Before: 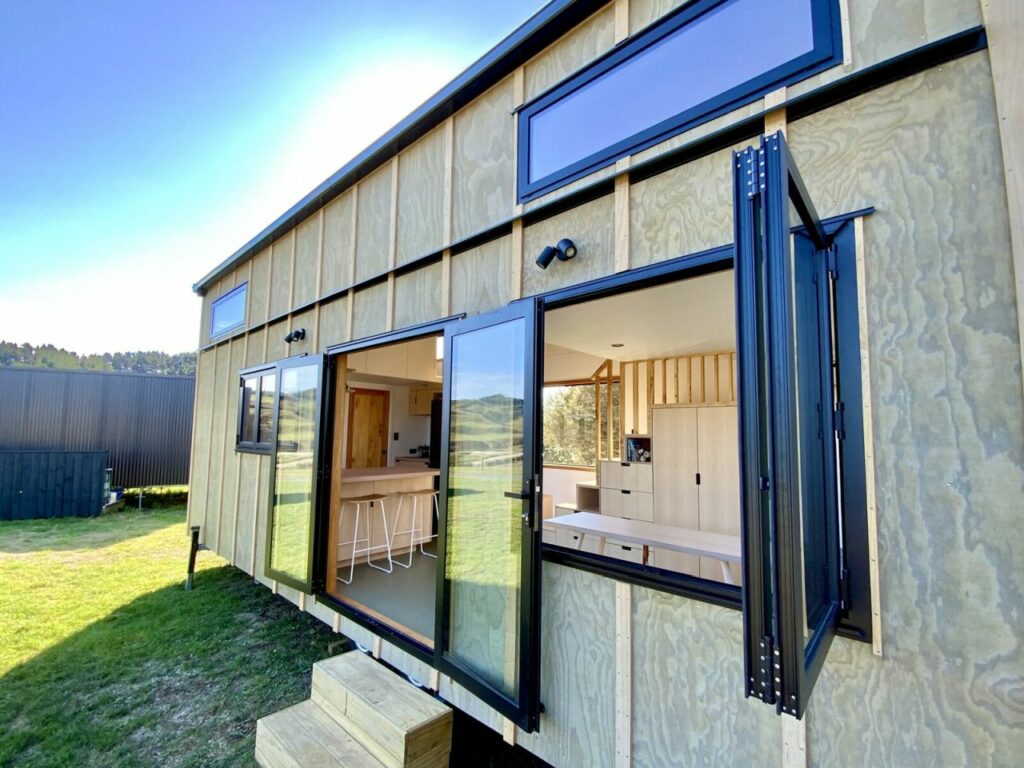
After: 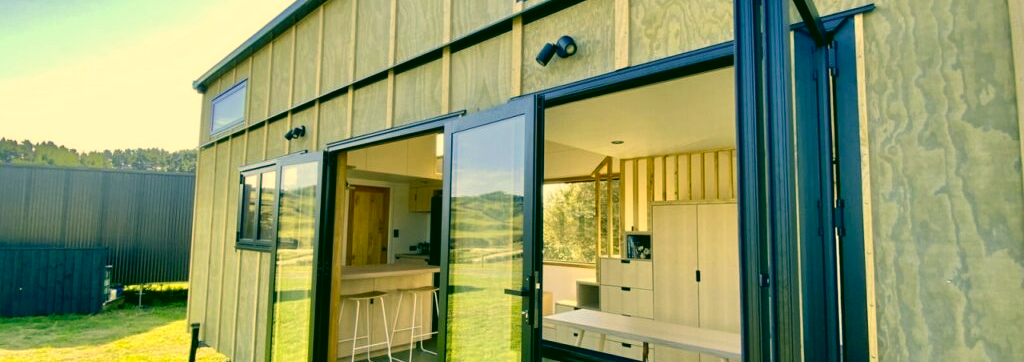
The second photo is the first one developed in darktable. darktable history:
crop and rotate: top 26.547%, bottom 26.257%
color correction: highlights a* 5.68, highlights b* 33.14, shadows a* -25.32, shadows b* 4
